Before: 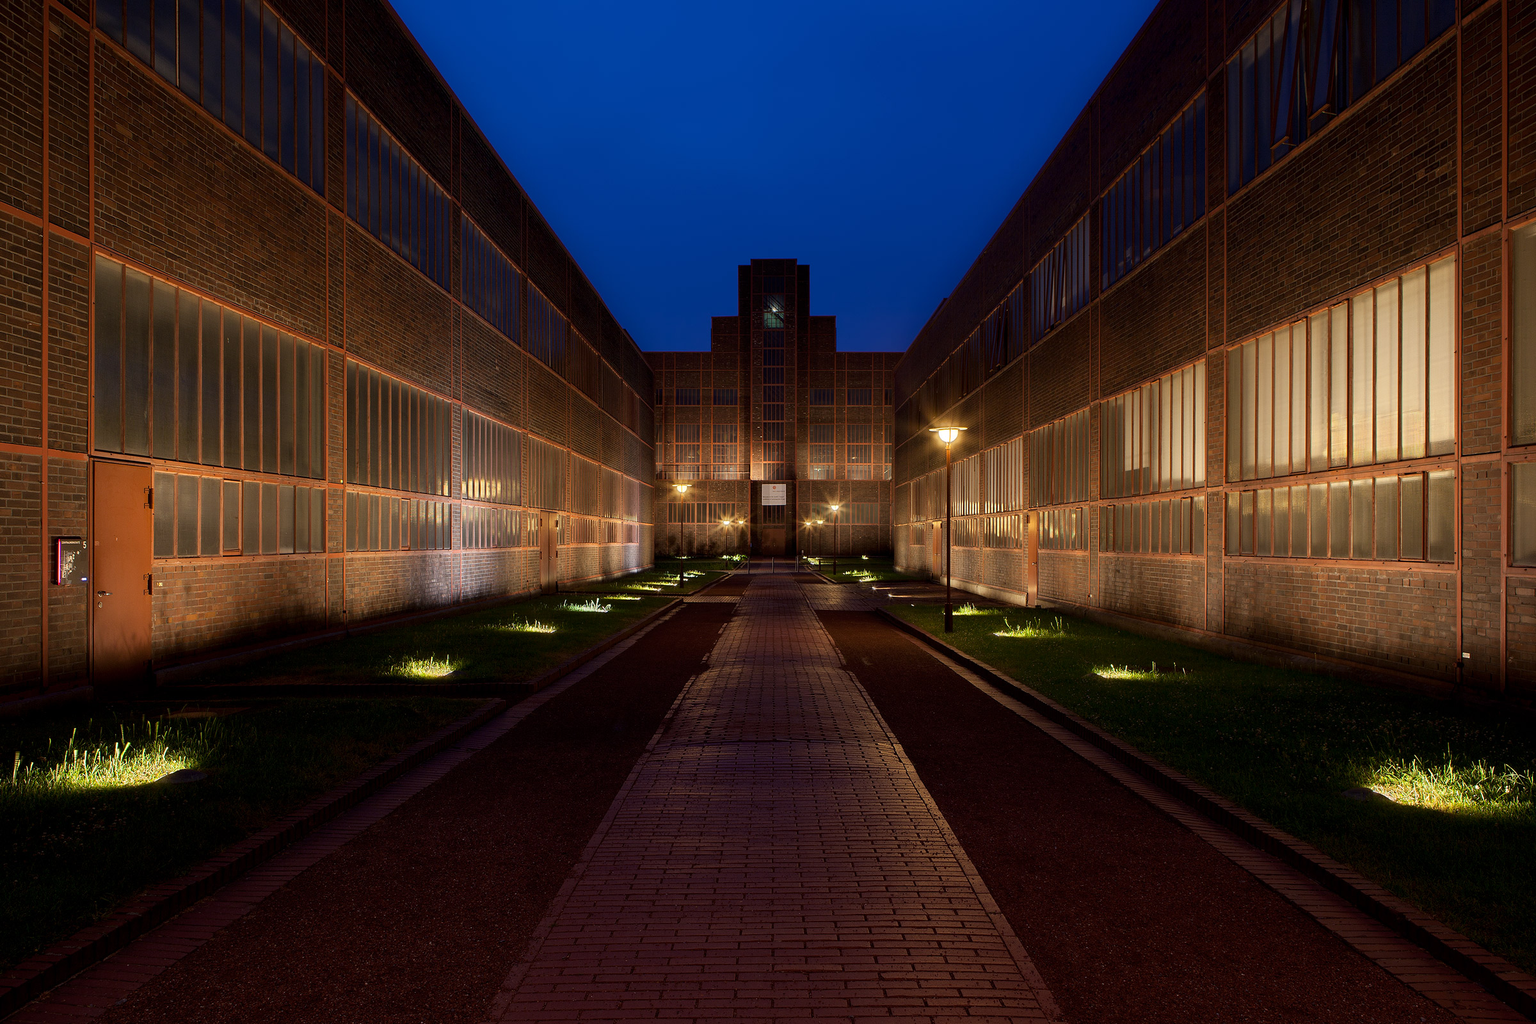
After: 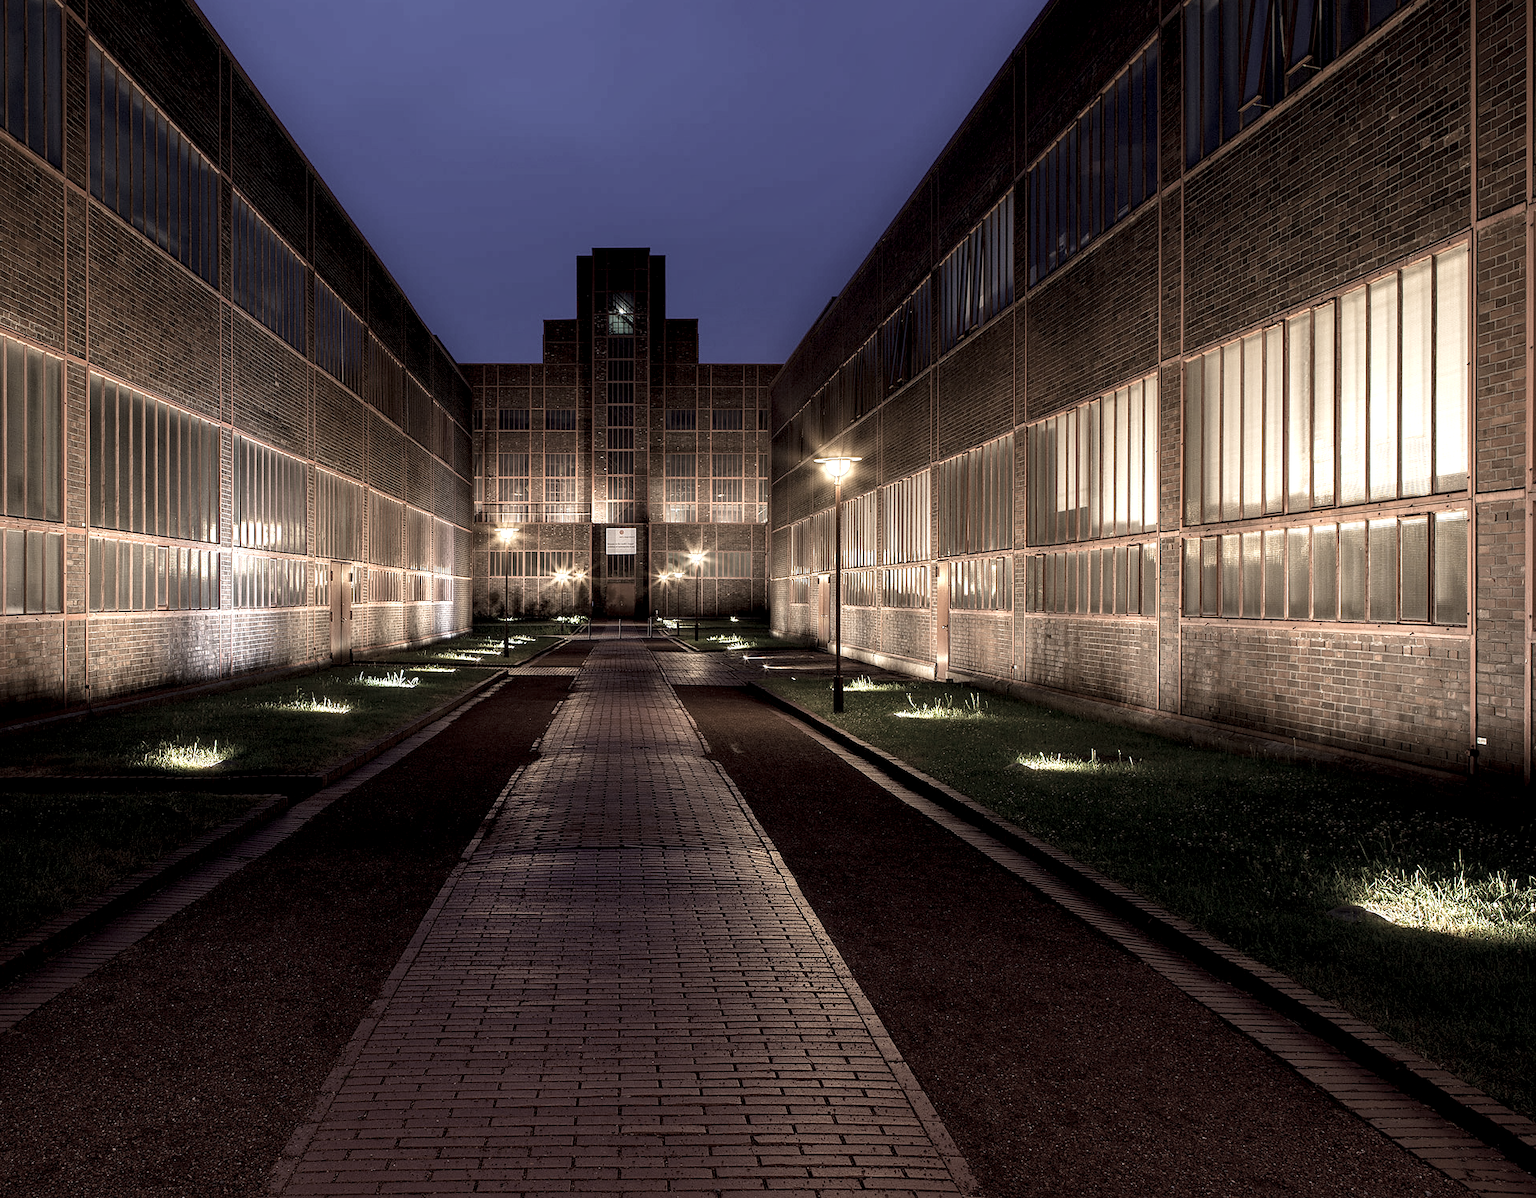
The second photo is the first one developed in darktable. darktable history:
exposure: black level correction 0, exposure 0.898 EV, compensate exposure bias true, compensate highlight preservation false
local contrast: highlights 29%, detail 150%
sharpen: amount 0.205
crop and rotate: left 17.892%, top 5.857%, right 1.69%
velvia: on, module defaults
color correction: highlights b* 0.044, saturation 0.347
